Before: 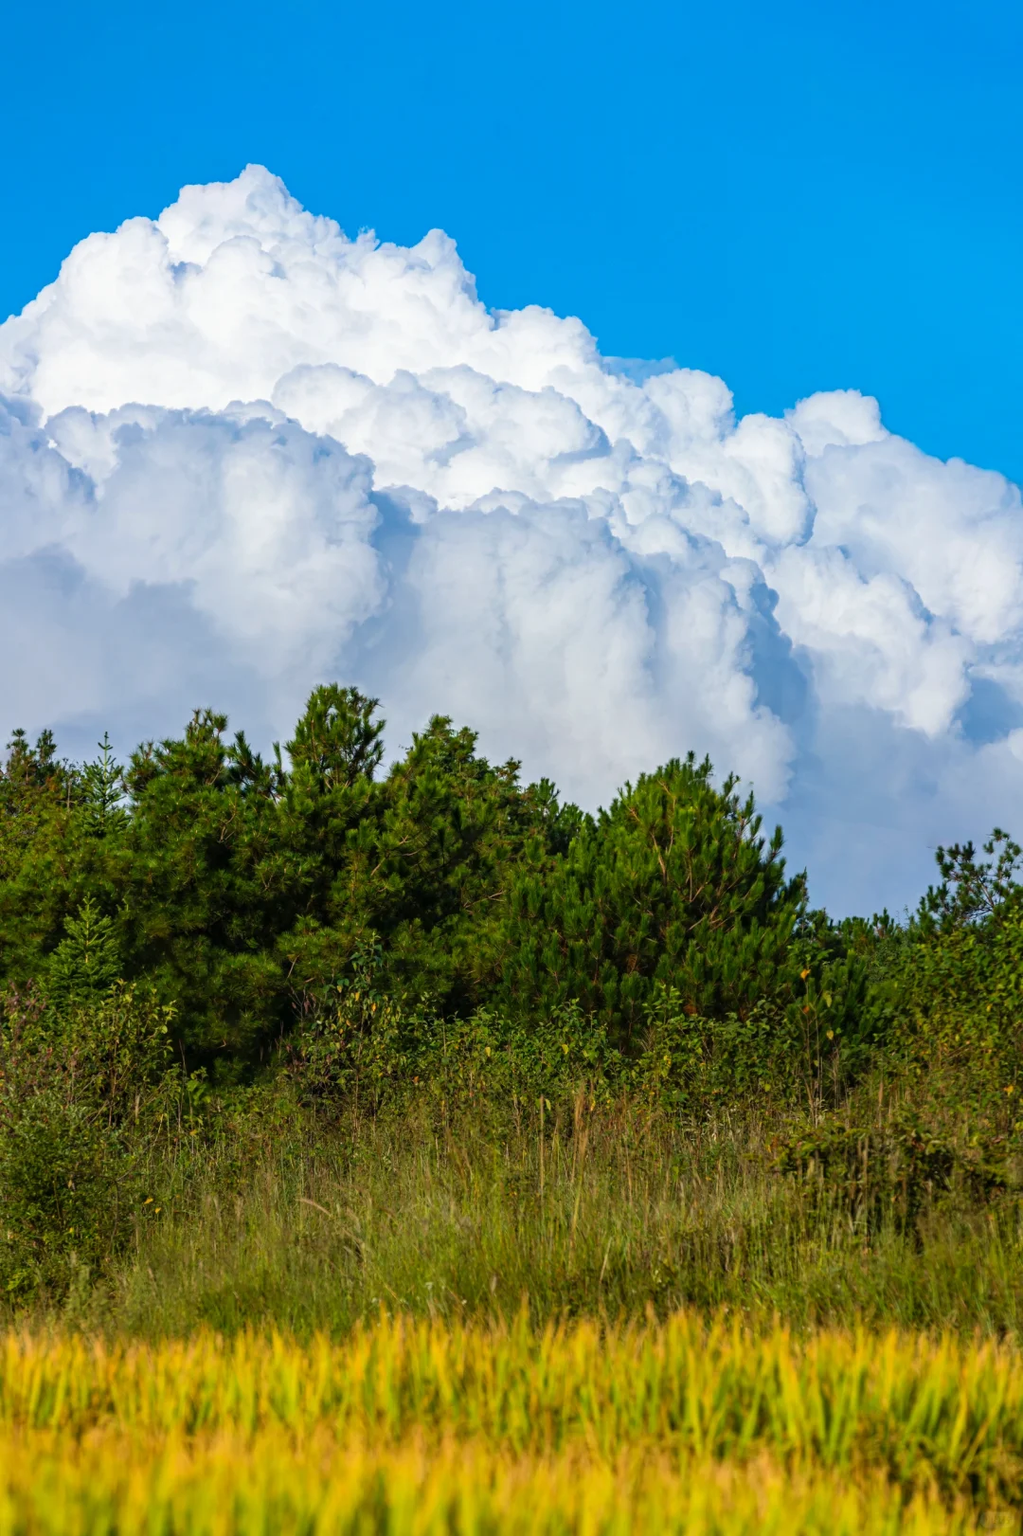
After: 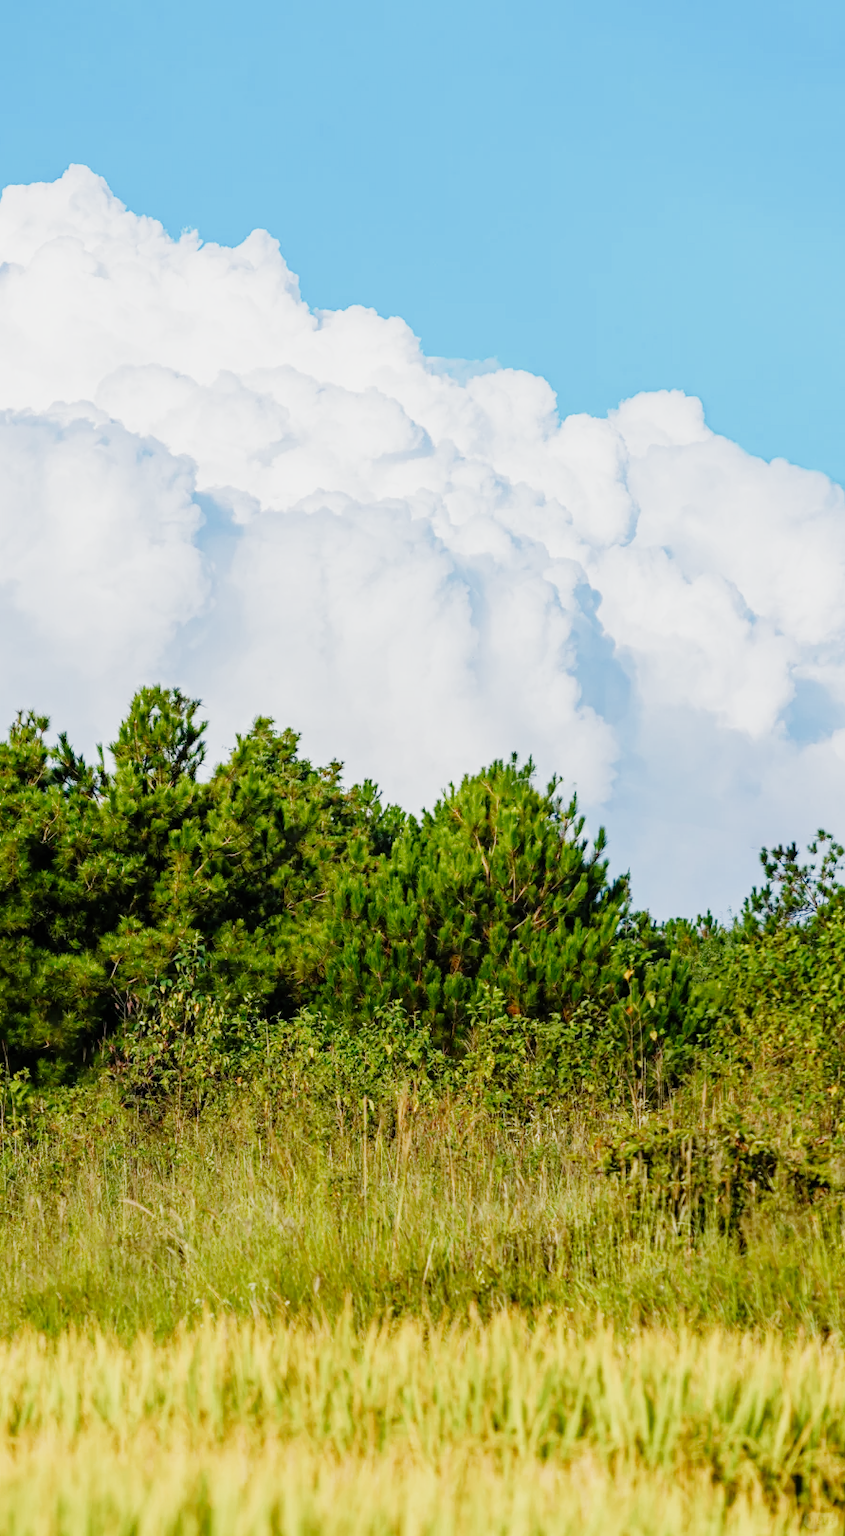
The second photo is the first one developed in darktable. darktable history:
filmic rgb: black relative exposure -6.95 EV, white relative exposure 5.58 EV, hardness 2.85, preserve chrominance no, color science v4 (2020), iterations of high-quality reconstruction 0, type of noise poissonian
exposure: black level correction 0, exposure 1.472 EV, compensate highlight preservation false
crop: left 17.376%, bottom 0.04%
